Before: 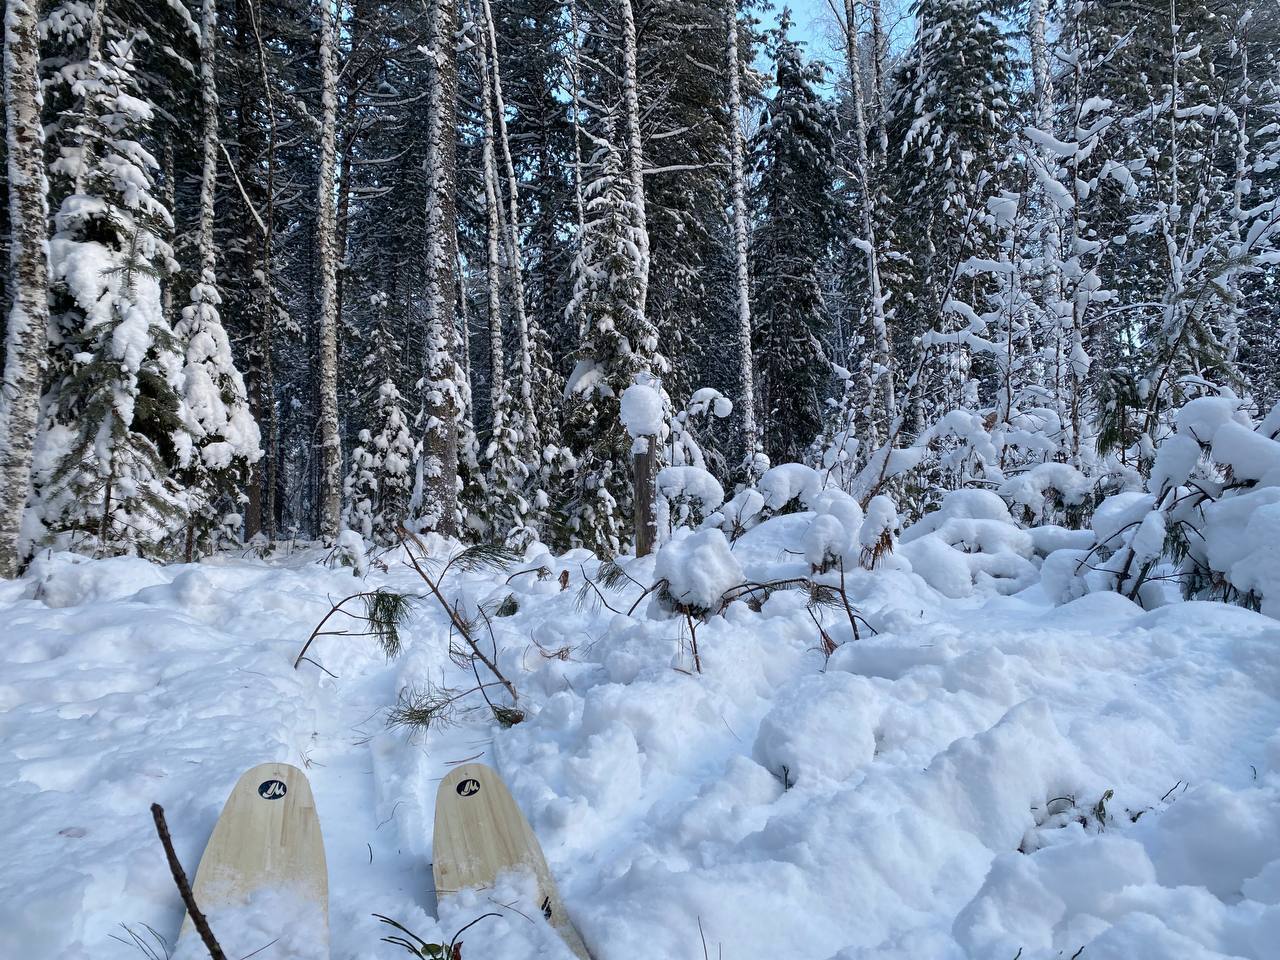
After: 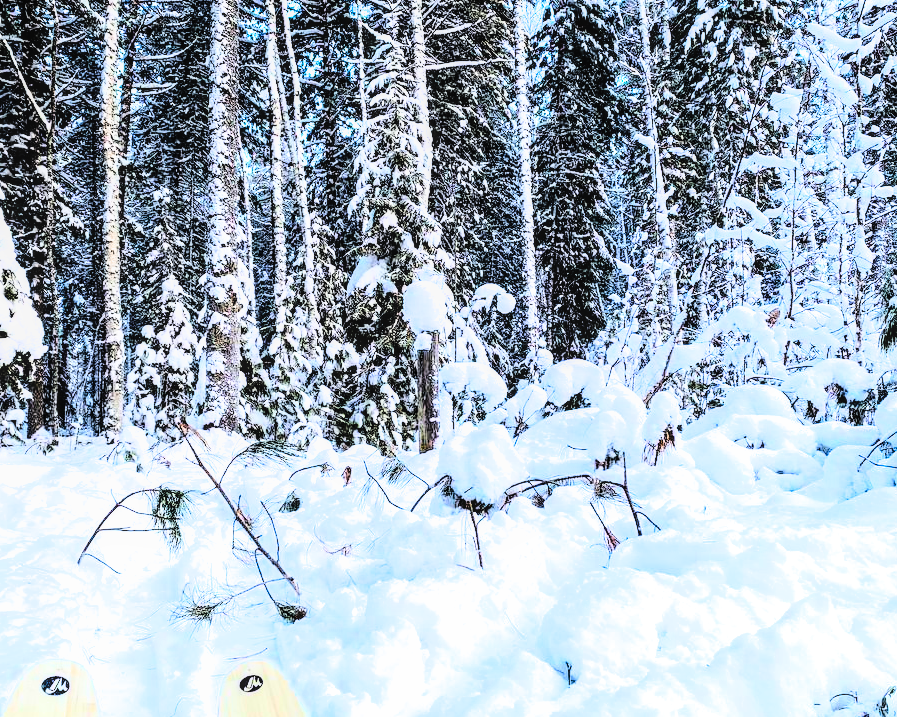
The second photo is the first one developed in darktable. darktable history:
tone curve: curves: ch0 [(0, 0) (0.003, 0.002) (0.011, 0.007) (0.025, 0.014) (0.044, 0.023) (0.069, 0.033) (0.1, 0.052) (0.136, 0.081) (0.177, 0.134) (0.224, 0.205) (0.277, 0.296) (0.335, 0.401) (0.399, 0.501) (0.468, 0.589) (0.543, 0.658) (0.623, 0.738) (0.709, 0.804) (0.801, 0.871) (0.898, 0.93) (1, 1)], color space Lab, linked channels, preserve colors none
crop and rotate: left 16.977%, top 10.859%, right 12.887%, bottom 14.442%
local contrast: detail 130%
filmic rgb: black relative exposure -5.03 EV, white relative exposure 3.98 EV, hardness 2.88, contrast 1.188, color science v6 (2022)
contrast brightness saturation: contrast 0.199, brightness 0.149, saturation 0.141
color balance rgb: linear chroma grading › shadows 10.225%, linear chroma grading › highlights 10.643%, linear chroma grading › global chroma 15.033%, linear chroma grading › mid-tones 14.82%, perceptual saturation grading › global saturation 0.458%, perceptual brilliance grading › global brilliance 14.444%, perceptual brilliance grading › shadows -35.004%, global vibrance 9.415%, contrast 15.173%, saturation formula JzAzBz (2021)
exposure: black level correction 0, exposure 1.379 EV, compensate exposure bias true, compensate highlight preservation false
